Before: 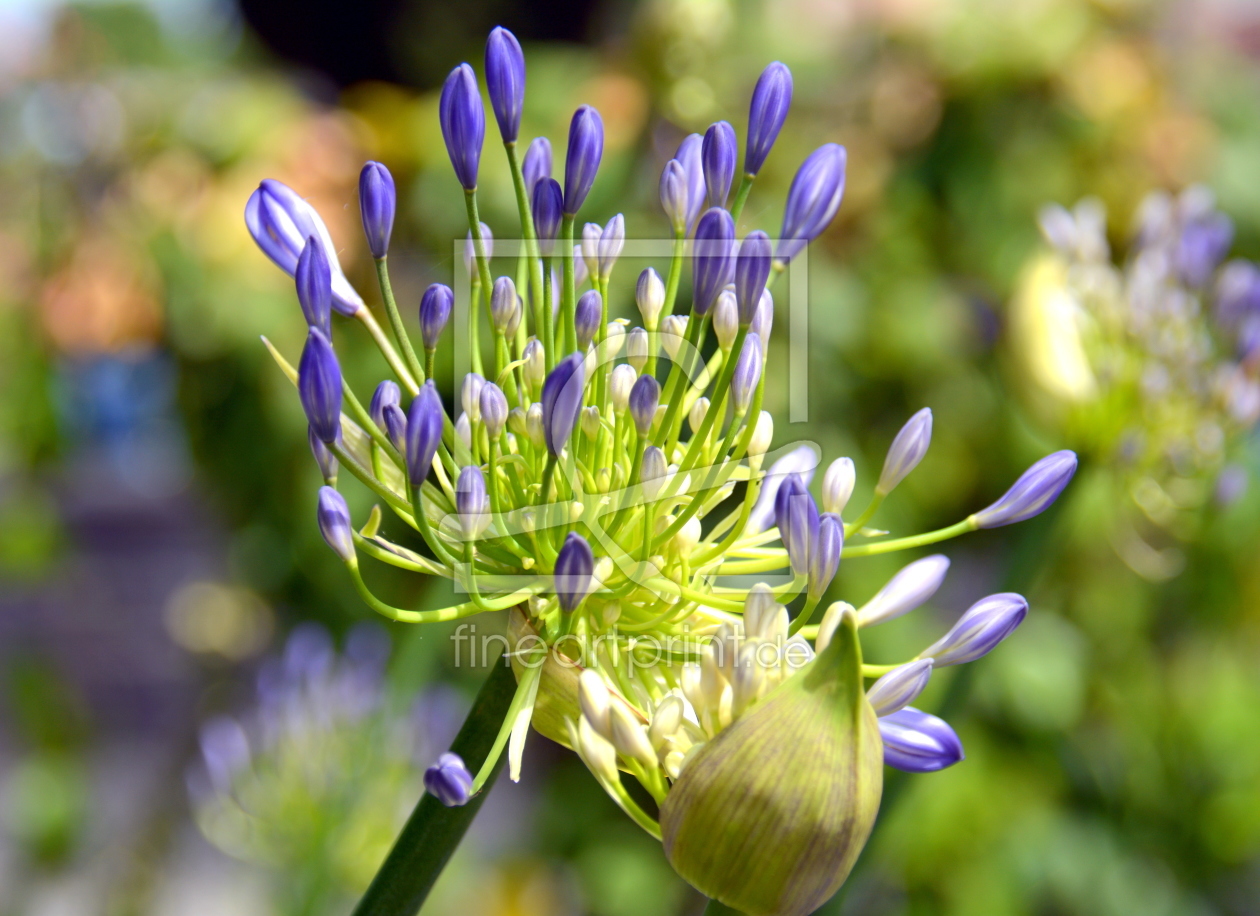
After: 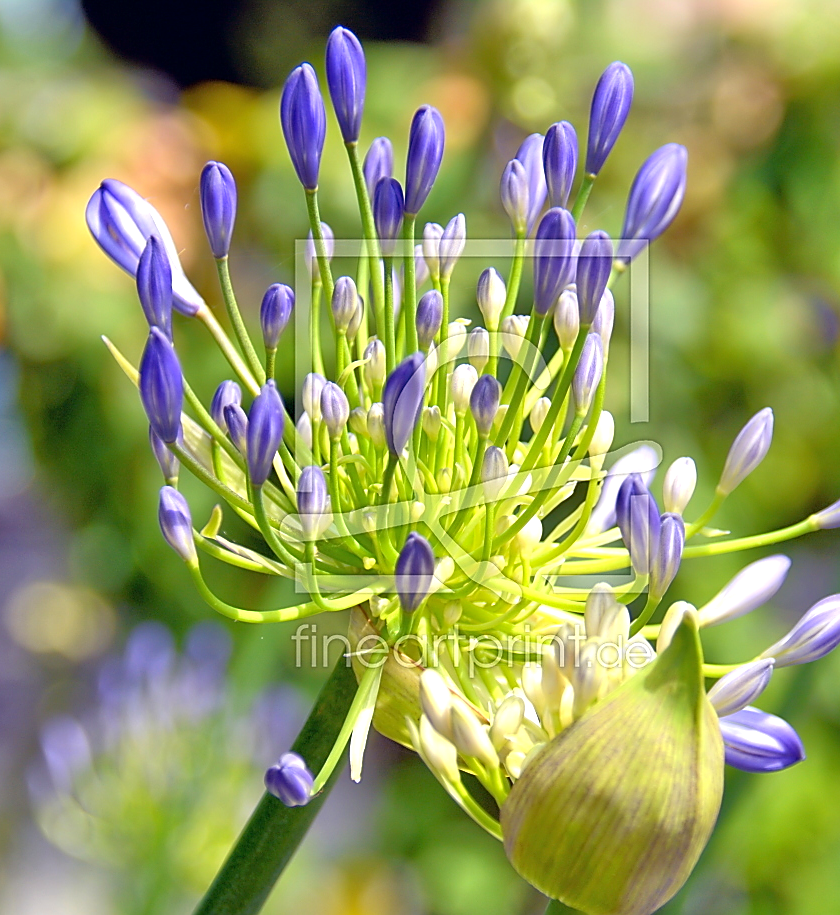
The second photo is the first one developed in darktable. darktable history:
exposure: exposure 0.225 EV, compensate highlight preservation false
sharpen: radius 1.397, amount 1.247, threshold 0.757
tone equalizer: -7 EV 0.165 EV, -6 EV 0.571 EV, -5 EV 1.13 EV, -4 EV 1.32 EV, -3 EV 1.15 EV, -2 EV 0.6 EV, -1 EV 0.153 EV
crop and rotate: left 12.693%, right 20.571%
color correction: highlights a* 0.413, highlights b* 2.64, shadows a* -1.18, shadows b* -4.3
